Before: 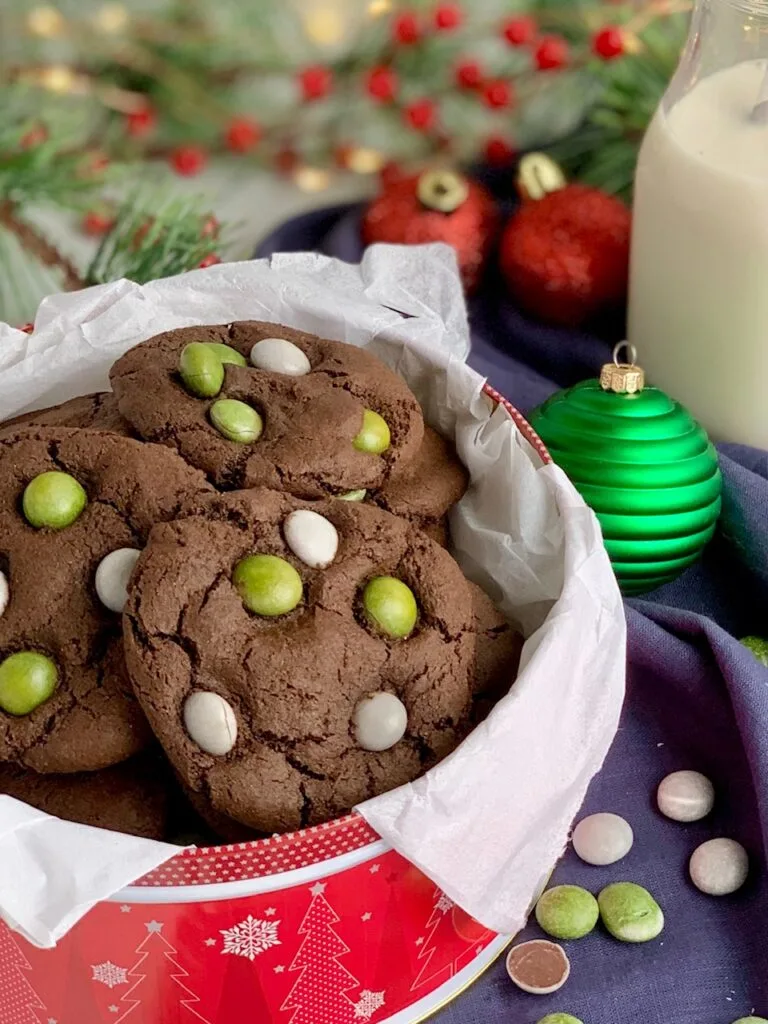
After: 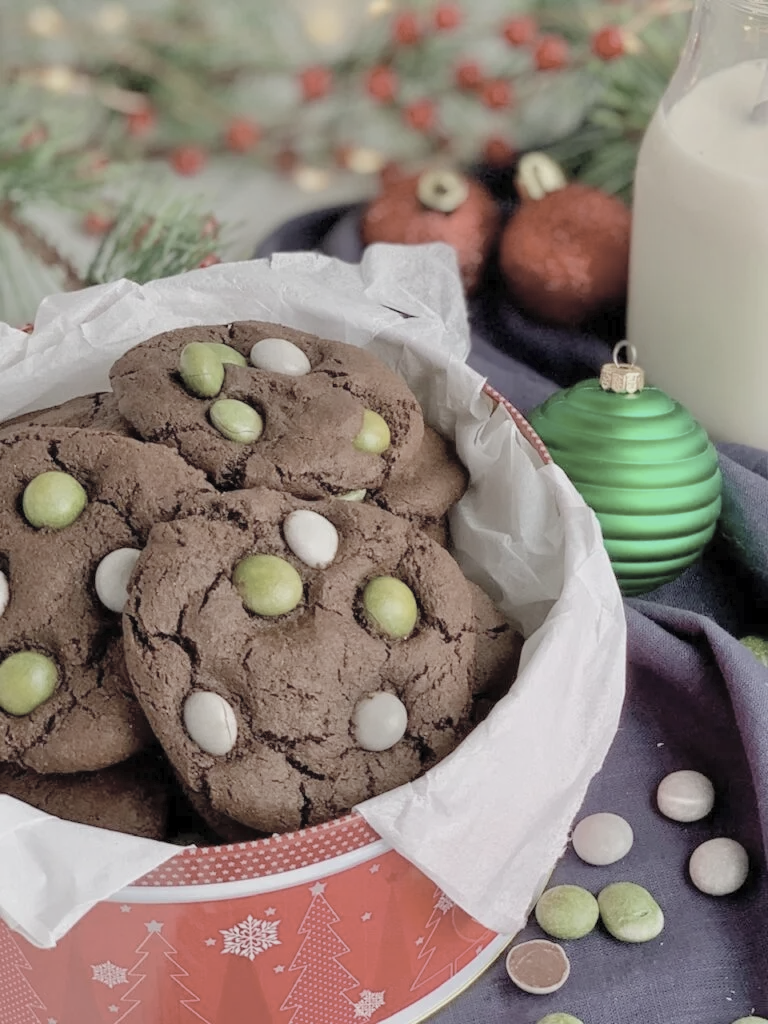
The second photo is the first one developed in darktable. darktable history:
white balance: emerald 1
tone equalizer: -8 EV 0.25 EV, -7 EV 0.417 EV, -6 EV 0.417 EV, -5 EV 0.25 EV, -3 EV -0.25 EV, -2 EV -0.417 EV, -1 EV -0.417 EV, +0 EV -0.25 EV, edges refinement/feathering 500, mask exposure compensation -1.57 EV, preserve details guided filter
contrast brightness saturation: brightness 0.18, saturation -0.5
